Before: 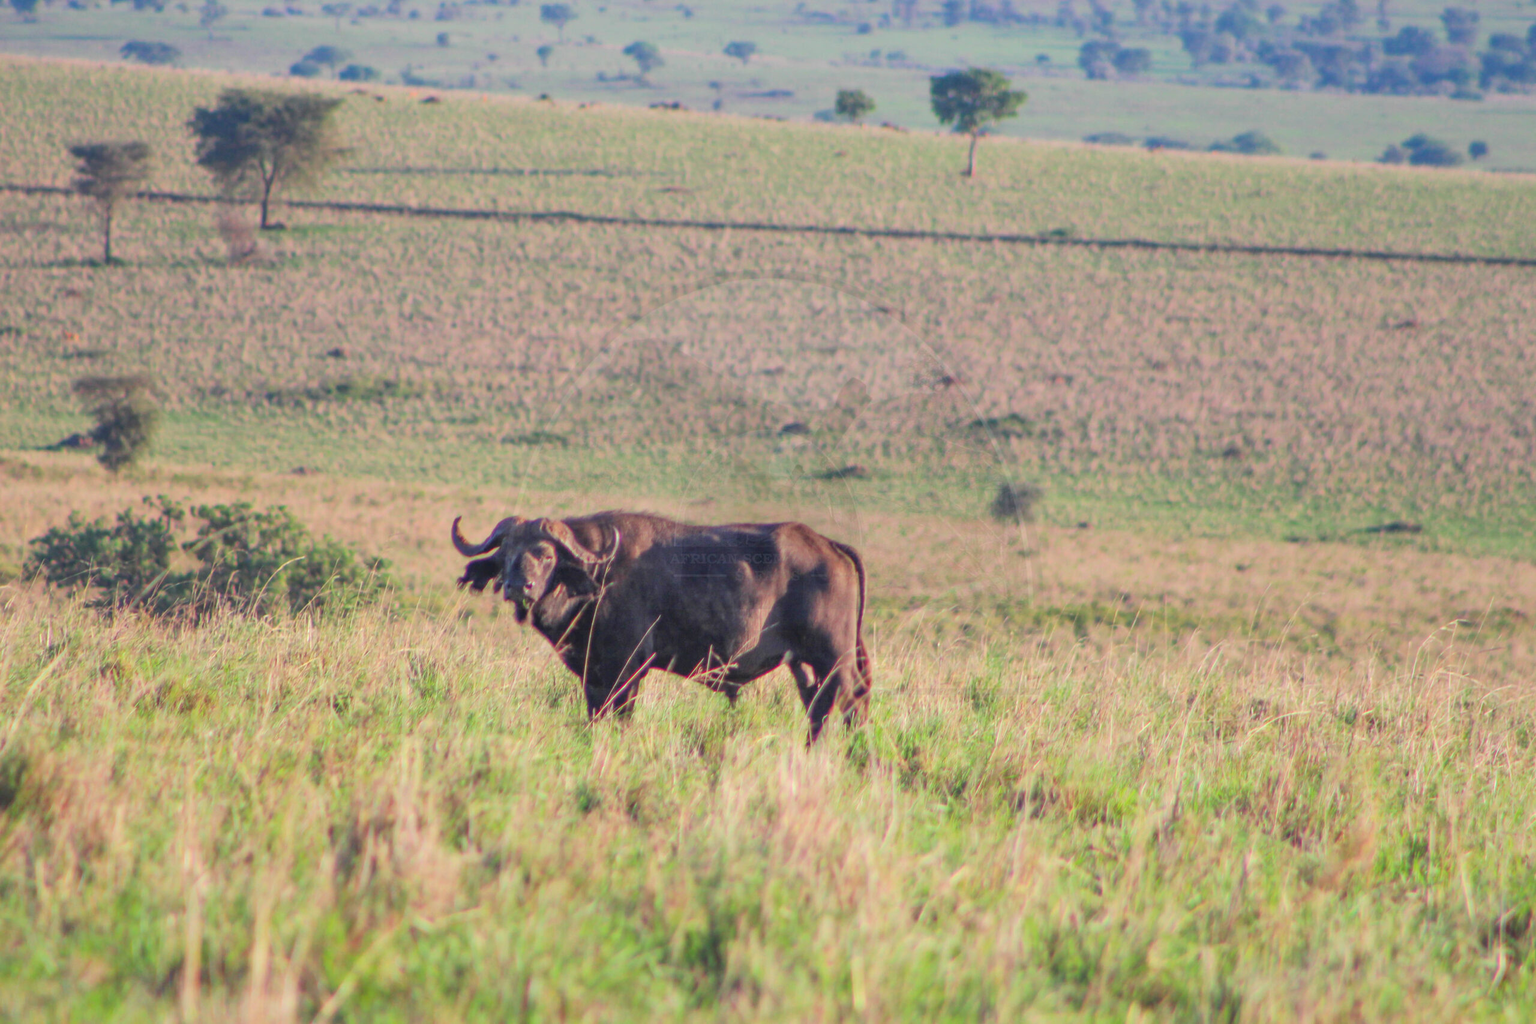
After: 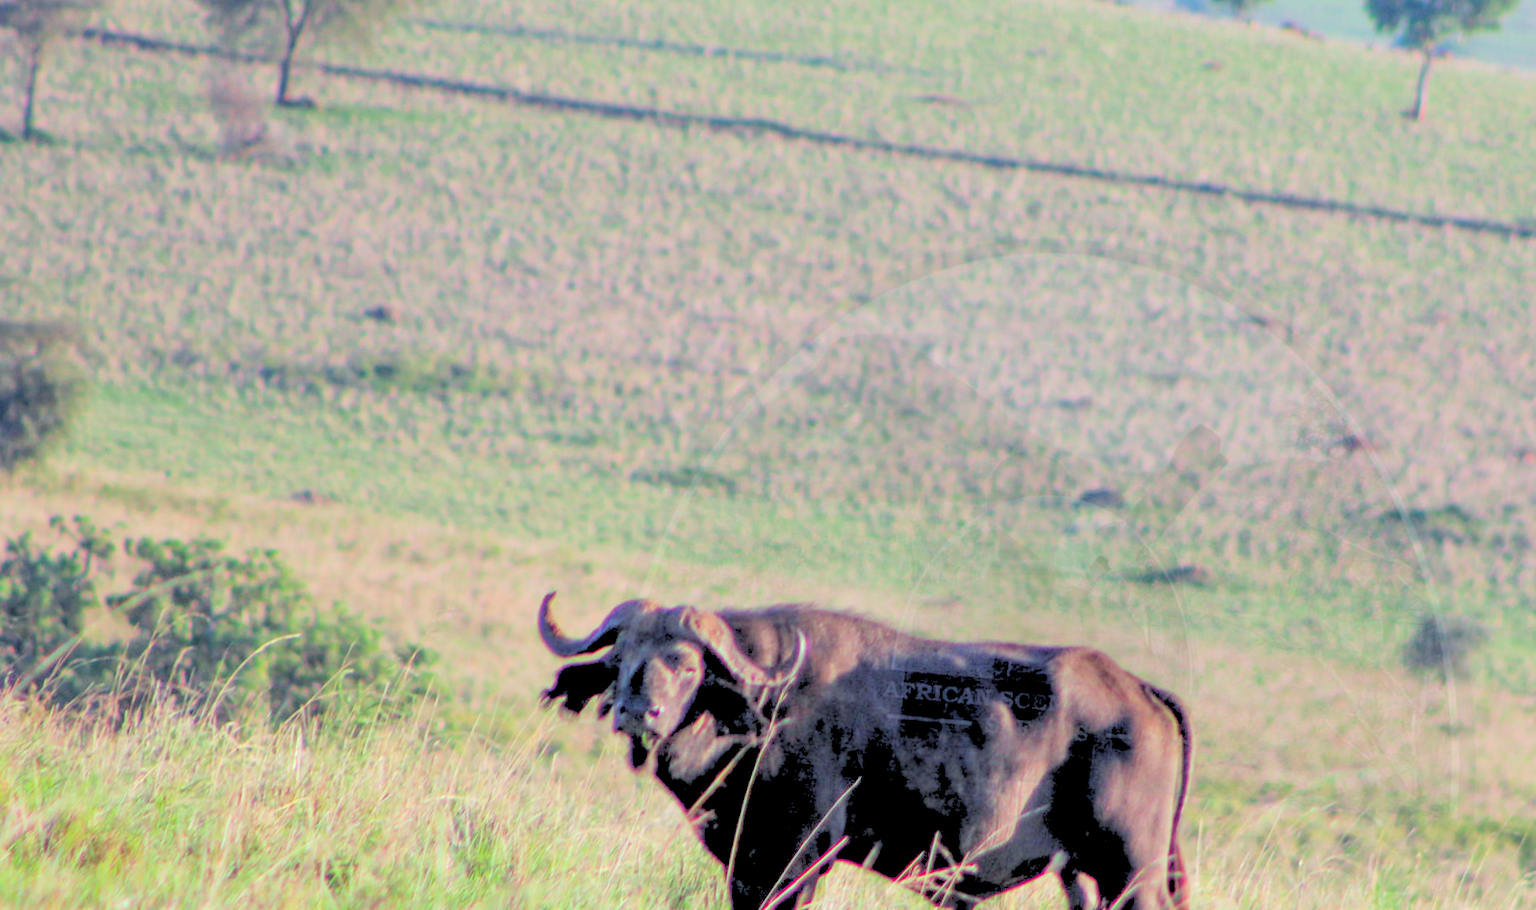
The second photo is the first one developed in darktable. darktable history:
crop and rotate: angle -4.99°, left 2.122%, top 6.945%, right 27.566%, bottom 30.519%
exposure: black level correction 0.009, exposure 0.119 EV, compensate highlight preservation false
white balance: red 0.925, blue 1.046
rgb levels: levels [[0.027, 0.429, 0.996], [0, 0.5, 1], [0, 0.5, 1]]
